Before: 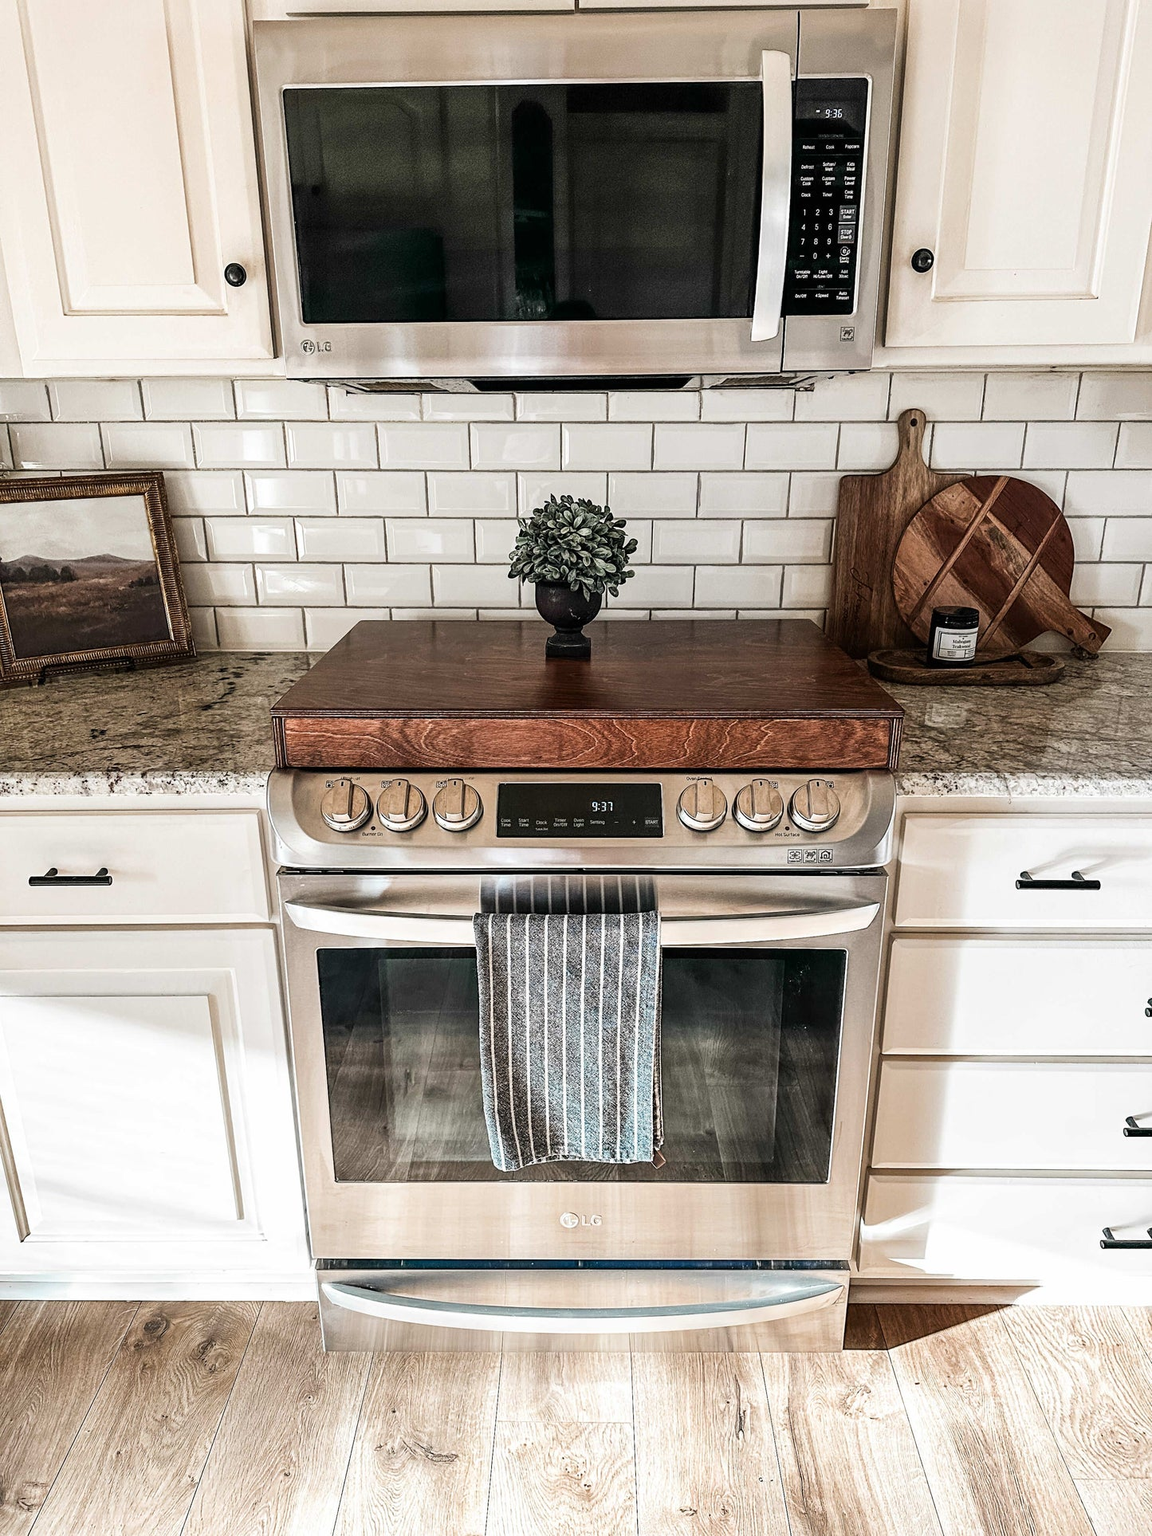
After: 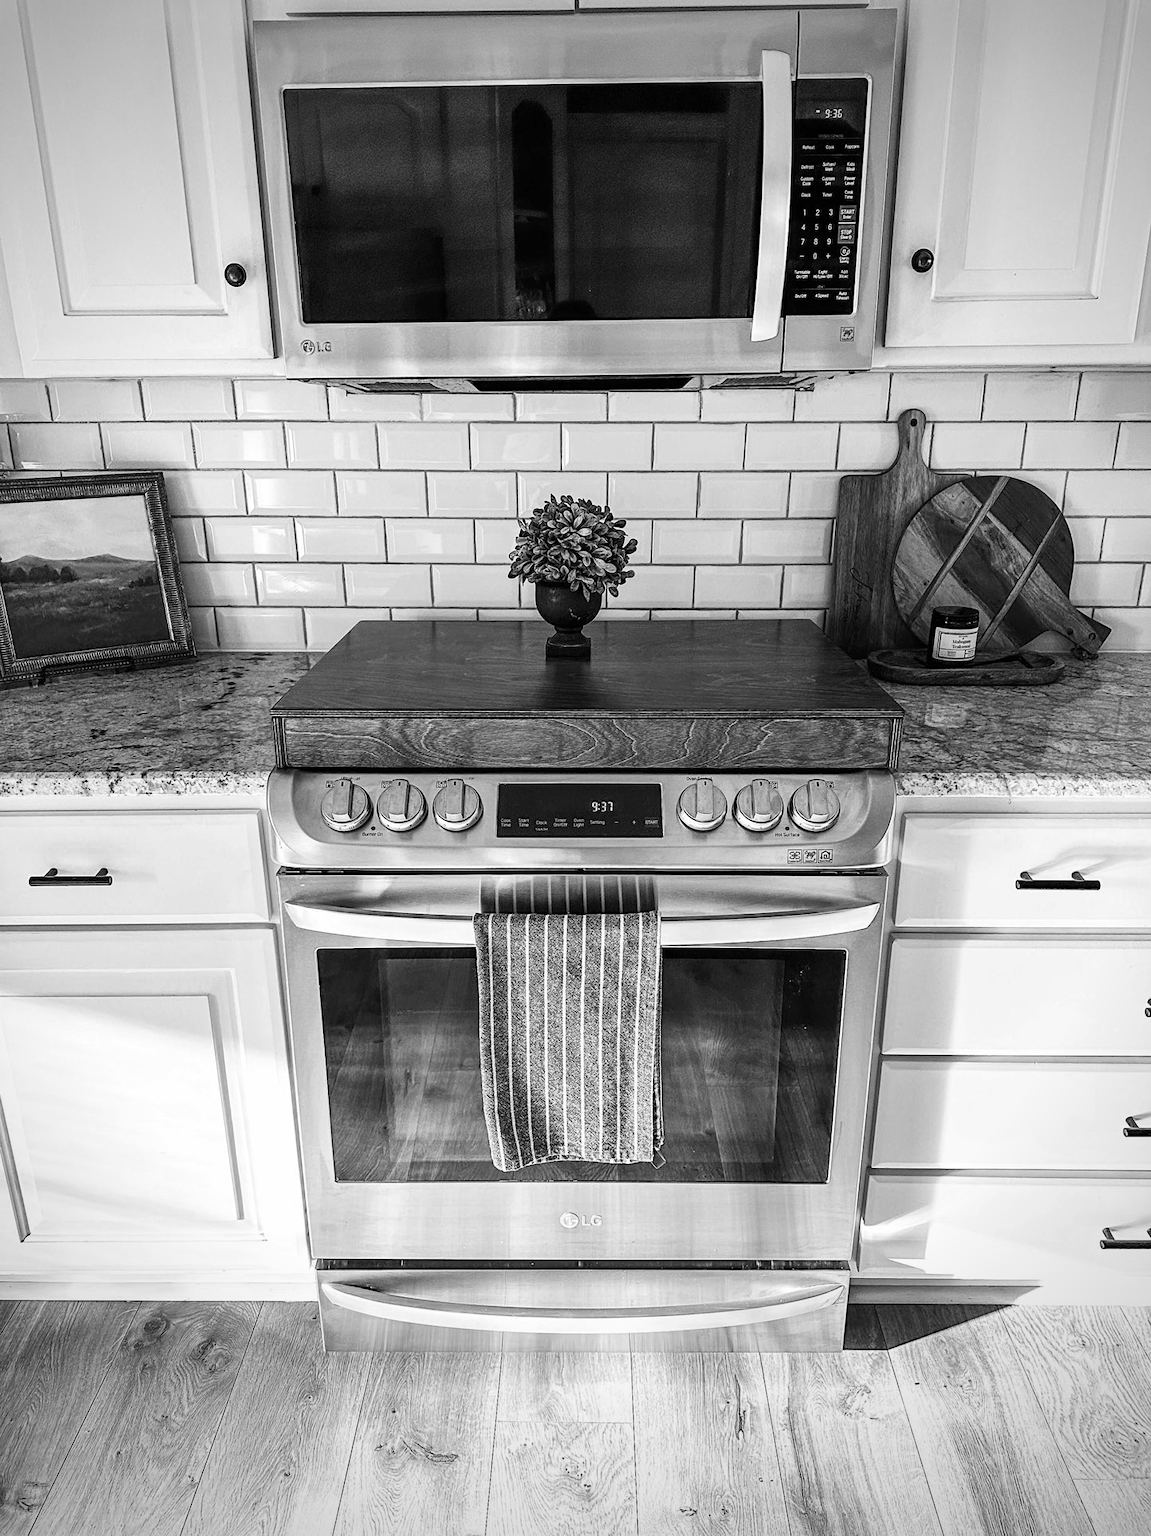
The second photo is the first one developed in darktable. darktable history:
vignetting: fall-off start 71.74%
monochrome: a 2.21, b -1.33, size 2.2
